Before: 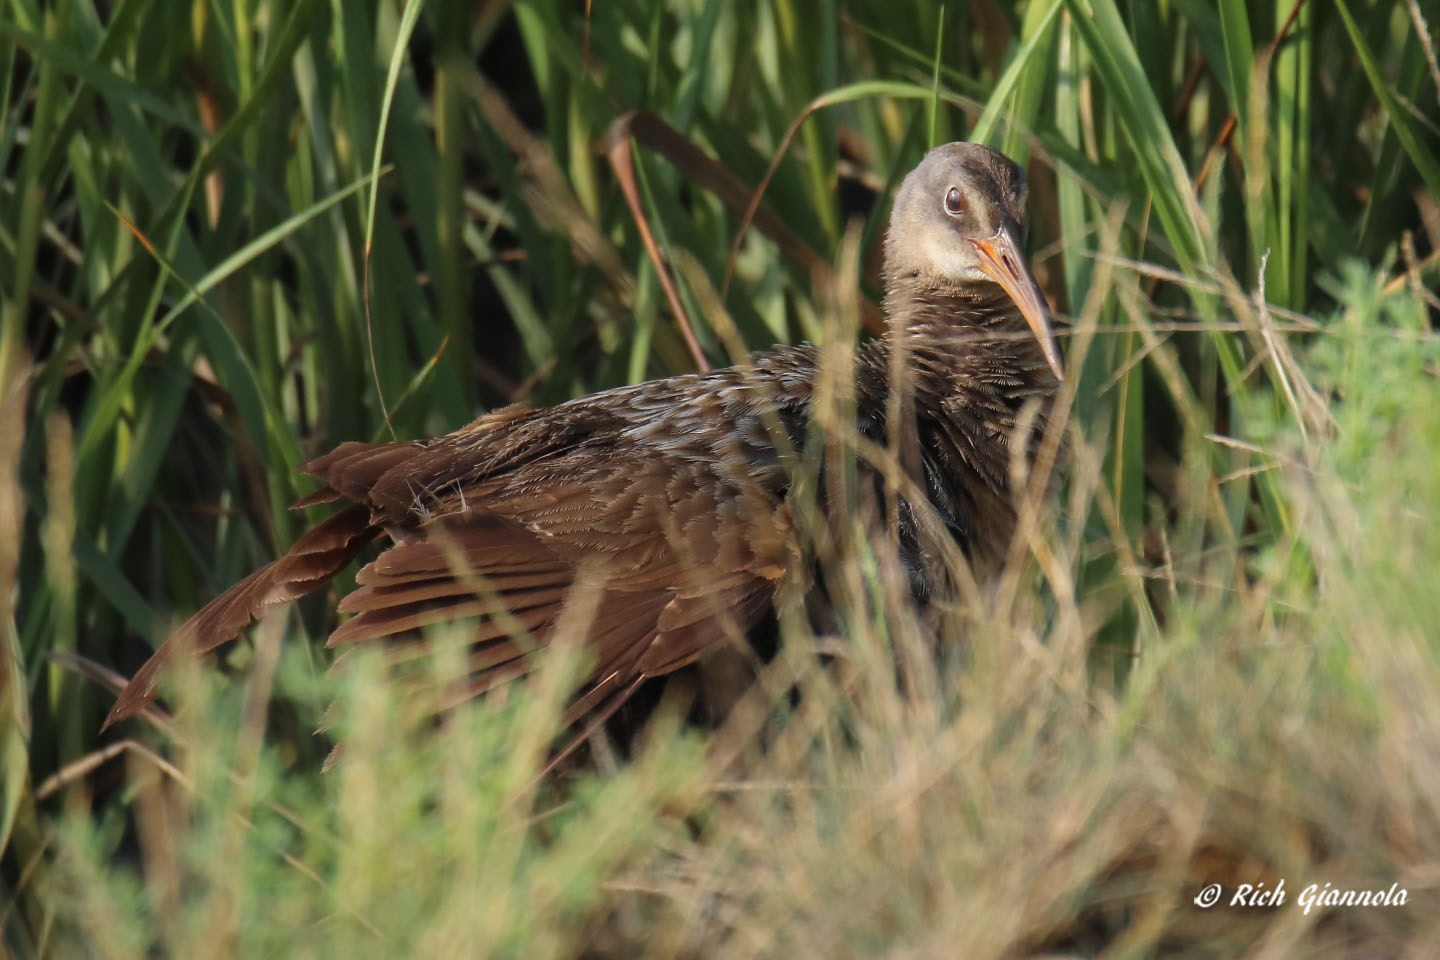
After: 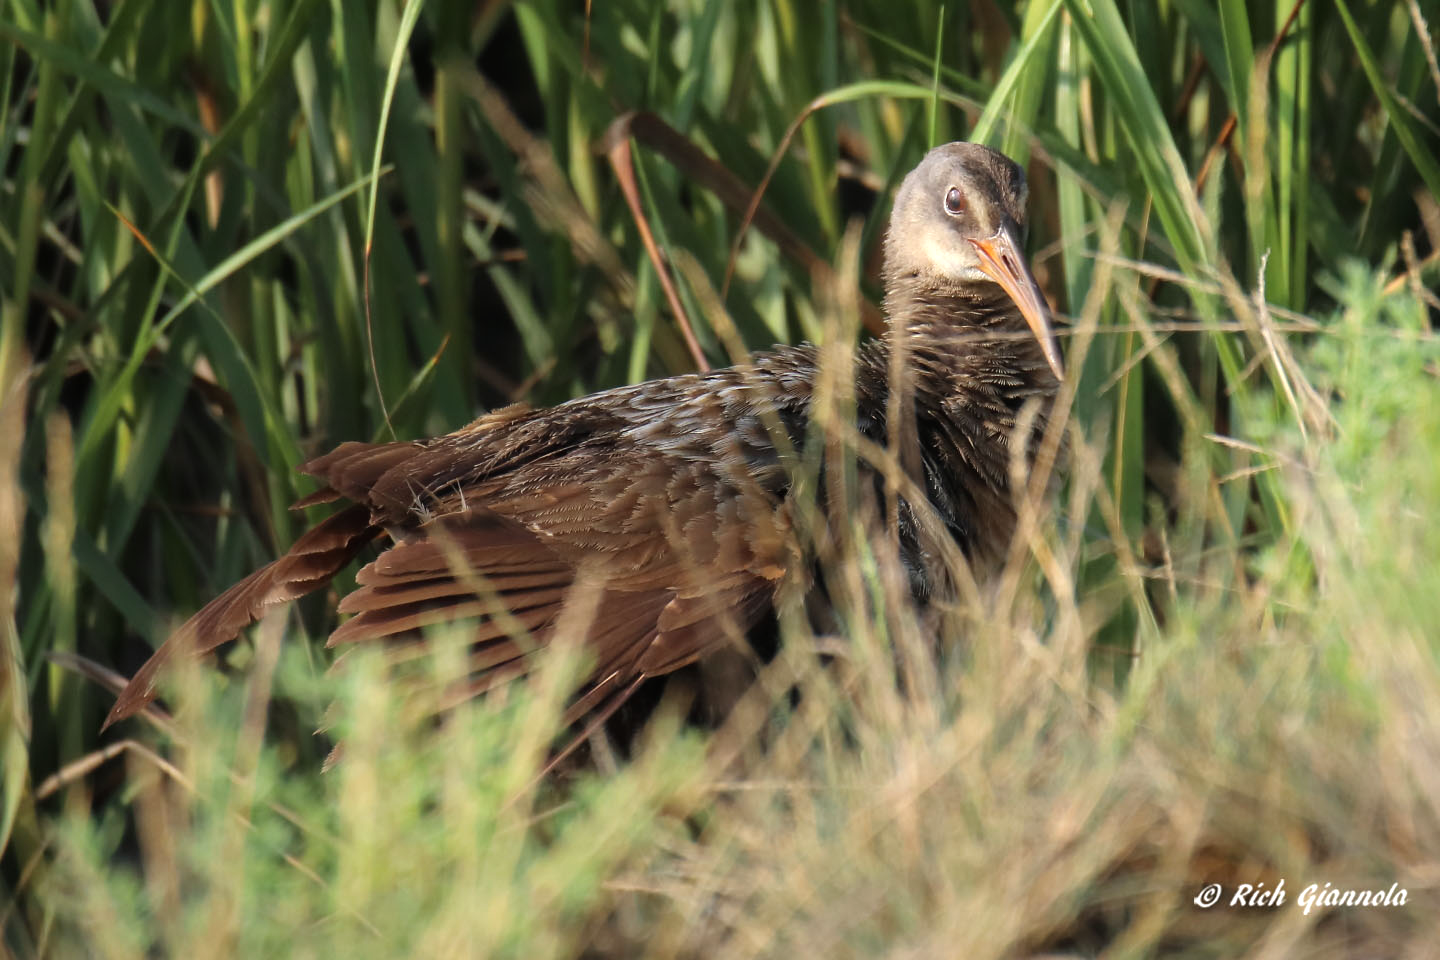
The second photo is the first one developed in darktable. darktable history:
tone equalizer: -8 EV -0.42 EV, -7 EV -0.39 EV, -6 EV -0.355 EV, -5 EV -0.202 EV, -3 EV 0.217 EV, -2 EV 0.332 EV, -1 EV 0.388 EV, +0 EV 0.431 EV
